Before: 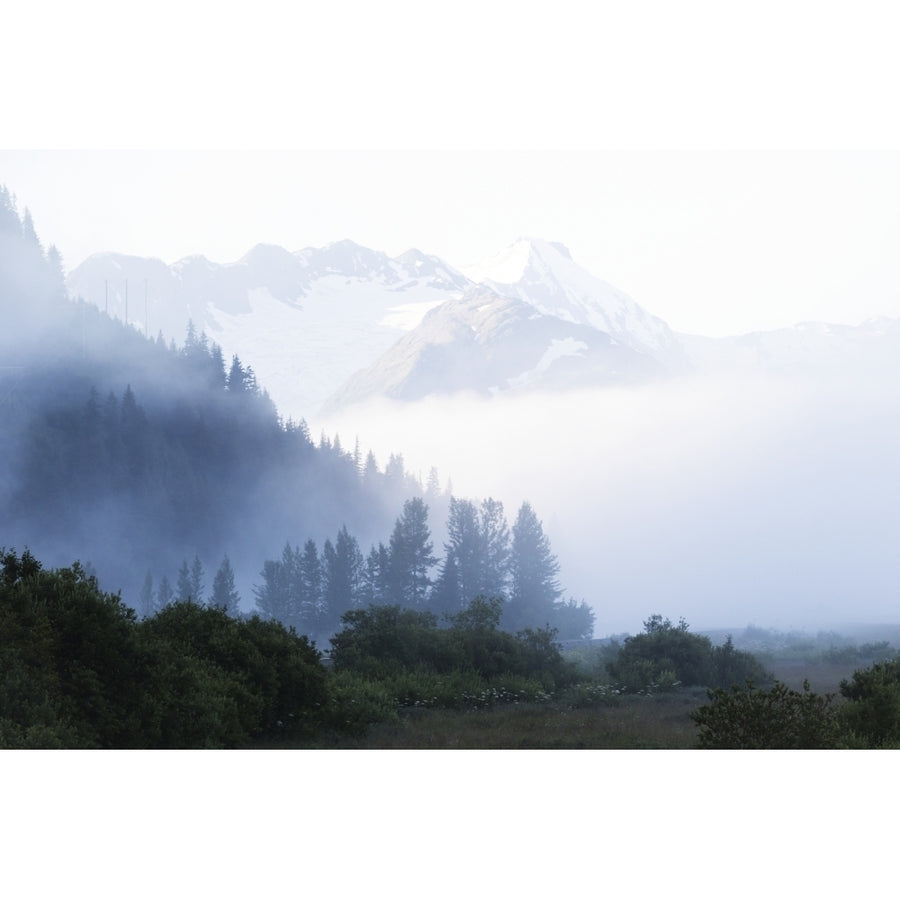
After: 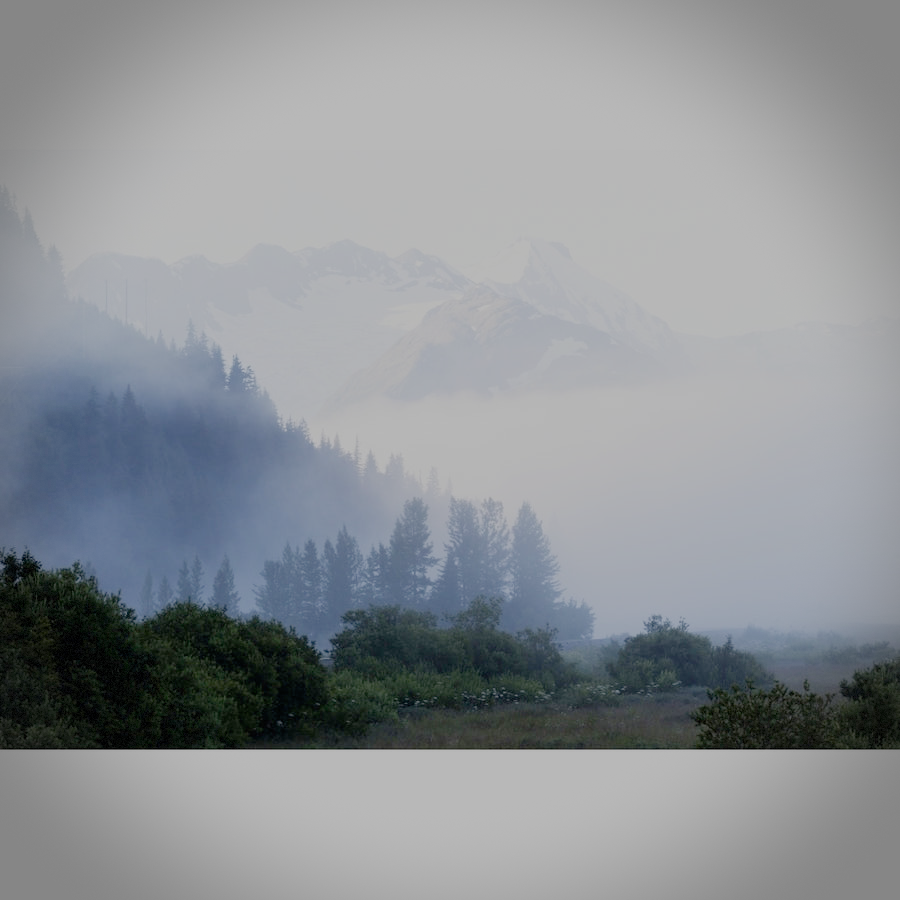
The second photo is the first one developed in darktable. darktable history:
vignetting: dithering 8-bit output, unbound false
filmic rgb: black relative exposure -7 EV, white relative exposure 6 EV, threshold 3 EV, target black luminance 0%, hardness 2.73, latitude 61.22%, contrast 0.691, highlights saturation mix 10%, shadows ↔ highlights balance -0.073%, preserve chrominance no, color science v4 (2020), iterations of high-quality reconstruction 10, contrast in shadows soft, contrast in highlights soft, enable highlight reconstruction true
